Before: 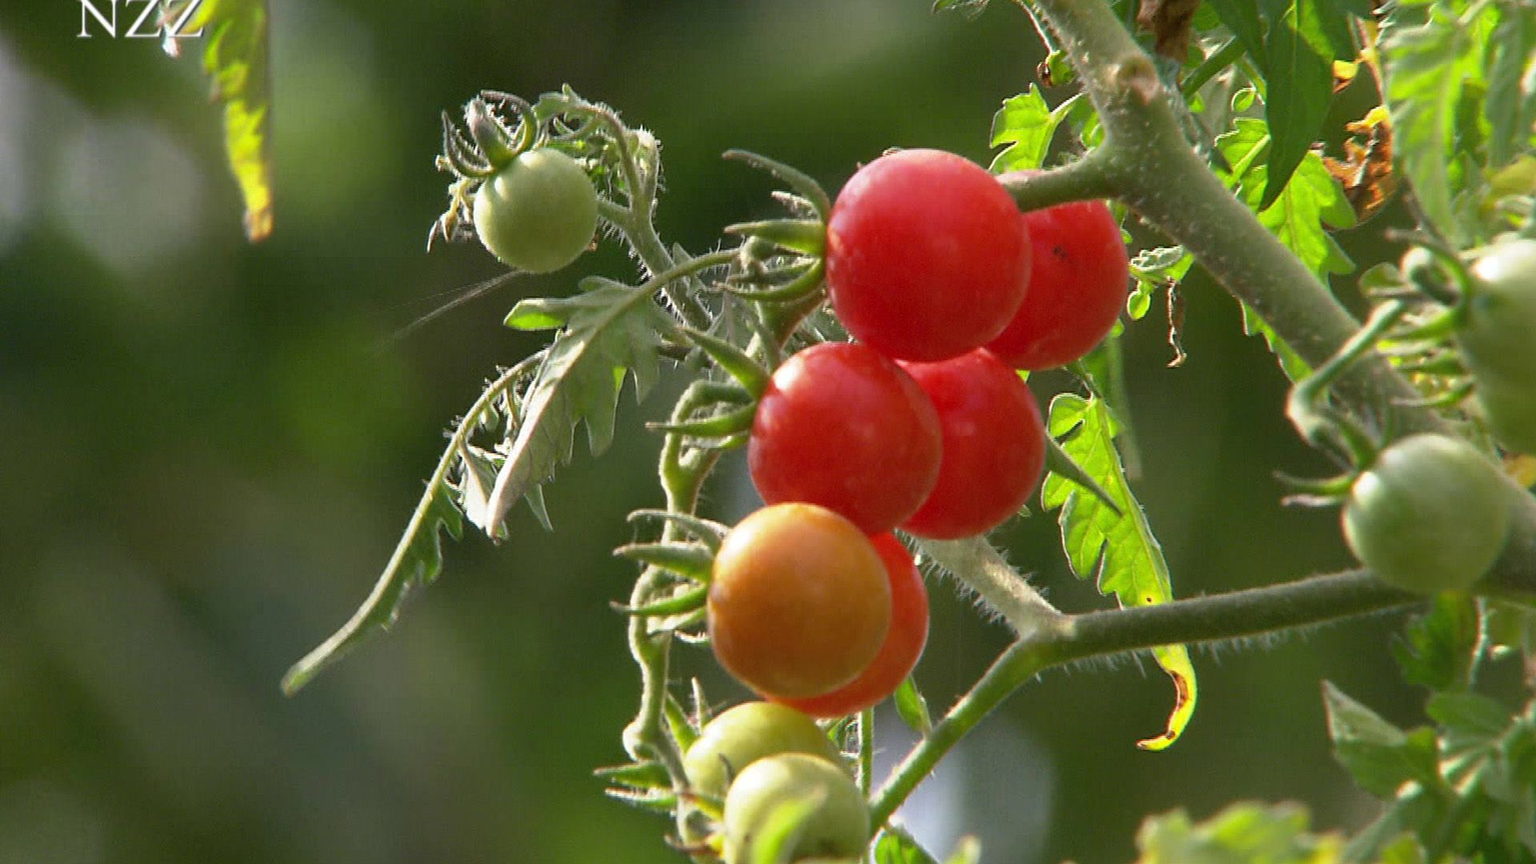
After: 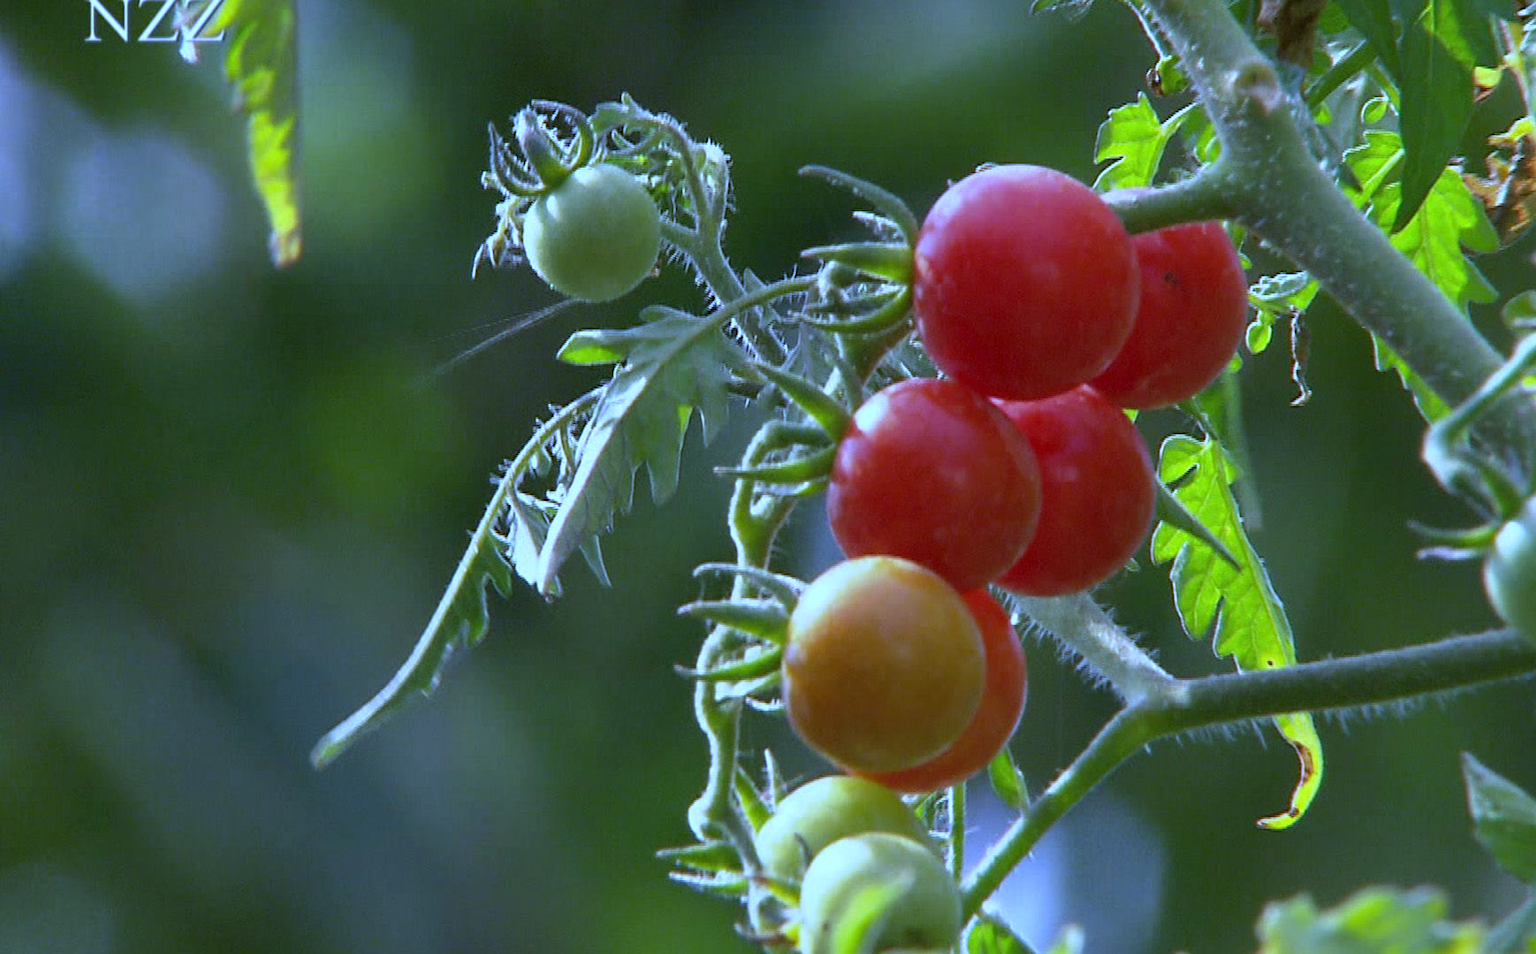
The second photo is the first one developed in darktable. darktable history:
white balance: red 0.766, blue 1.537
crop: right 9.509%, bottom 0.031%
